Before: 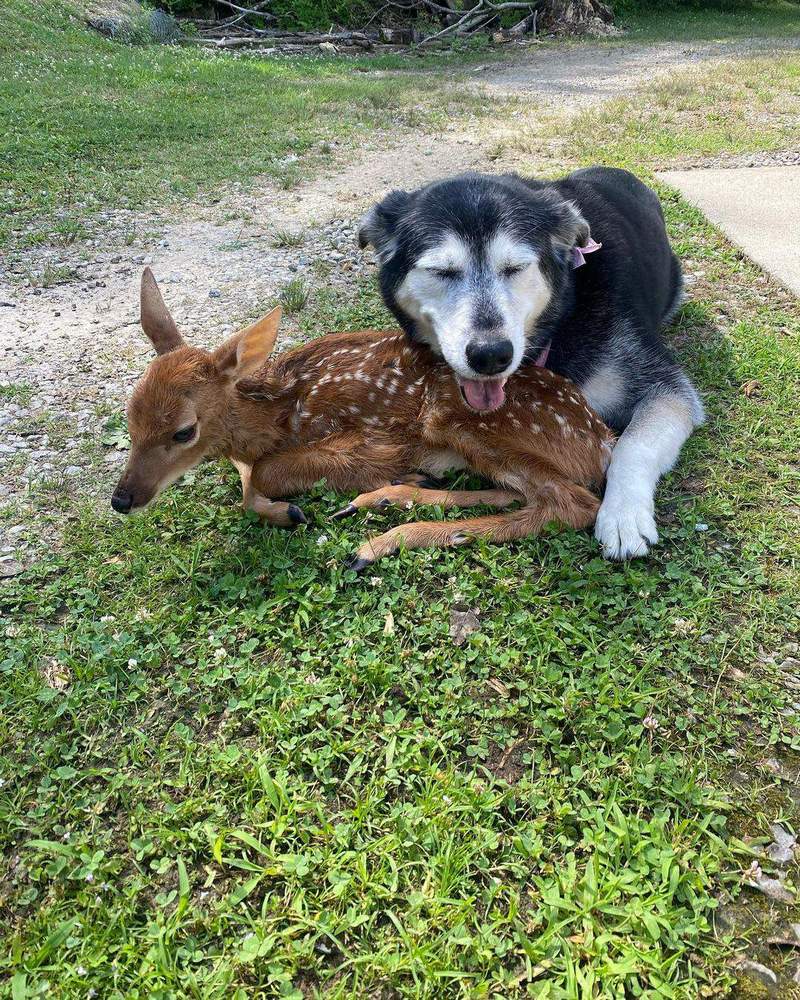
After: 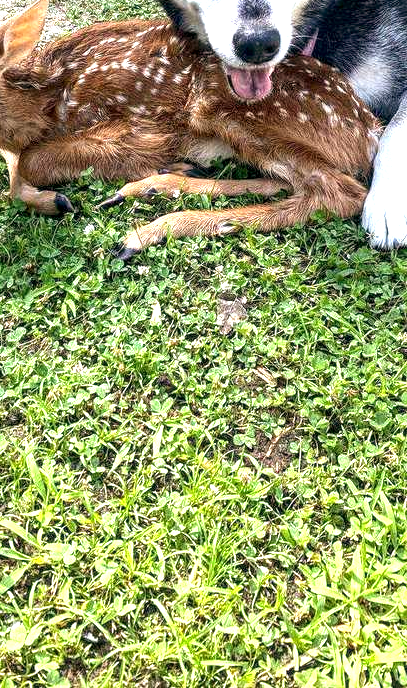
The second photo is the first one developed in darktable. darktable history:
crop and rotate: left 29.237%, top 31.152%, right 19.807%
color balance: lift [1, 0.998, 1.001, 1.002], gamma [1, 1.02, 1, 0.98], gain [1, 1.02, 1.003, 0.98]
local contrast: detail 150%
exposure: black level correction 0, exposure 1 EV, compensate exposure bias true, compensate highlight preservation false
